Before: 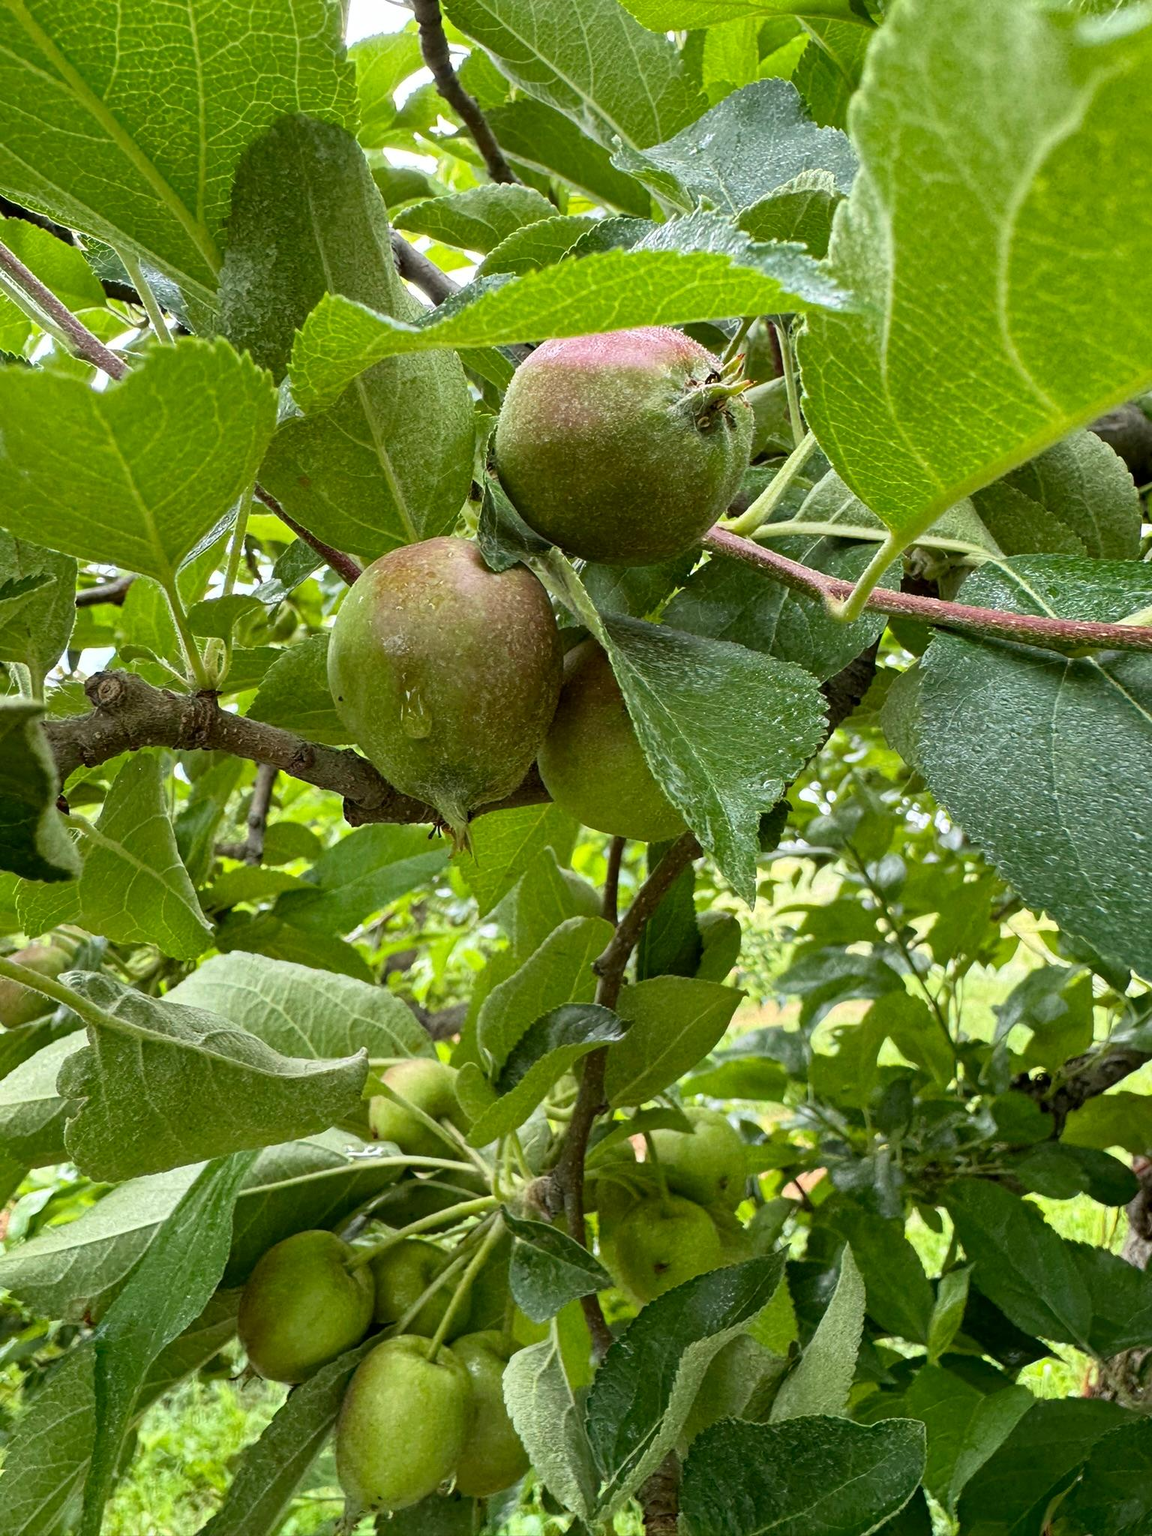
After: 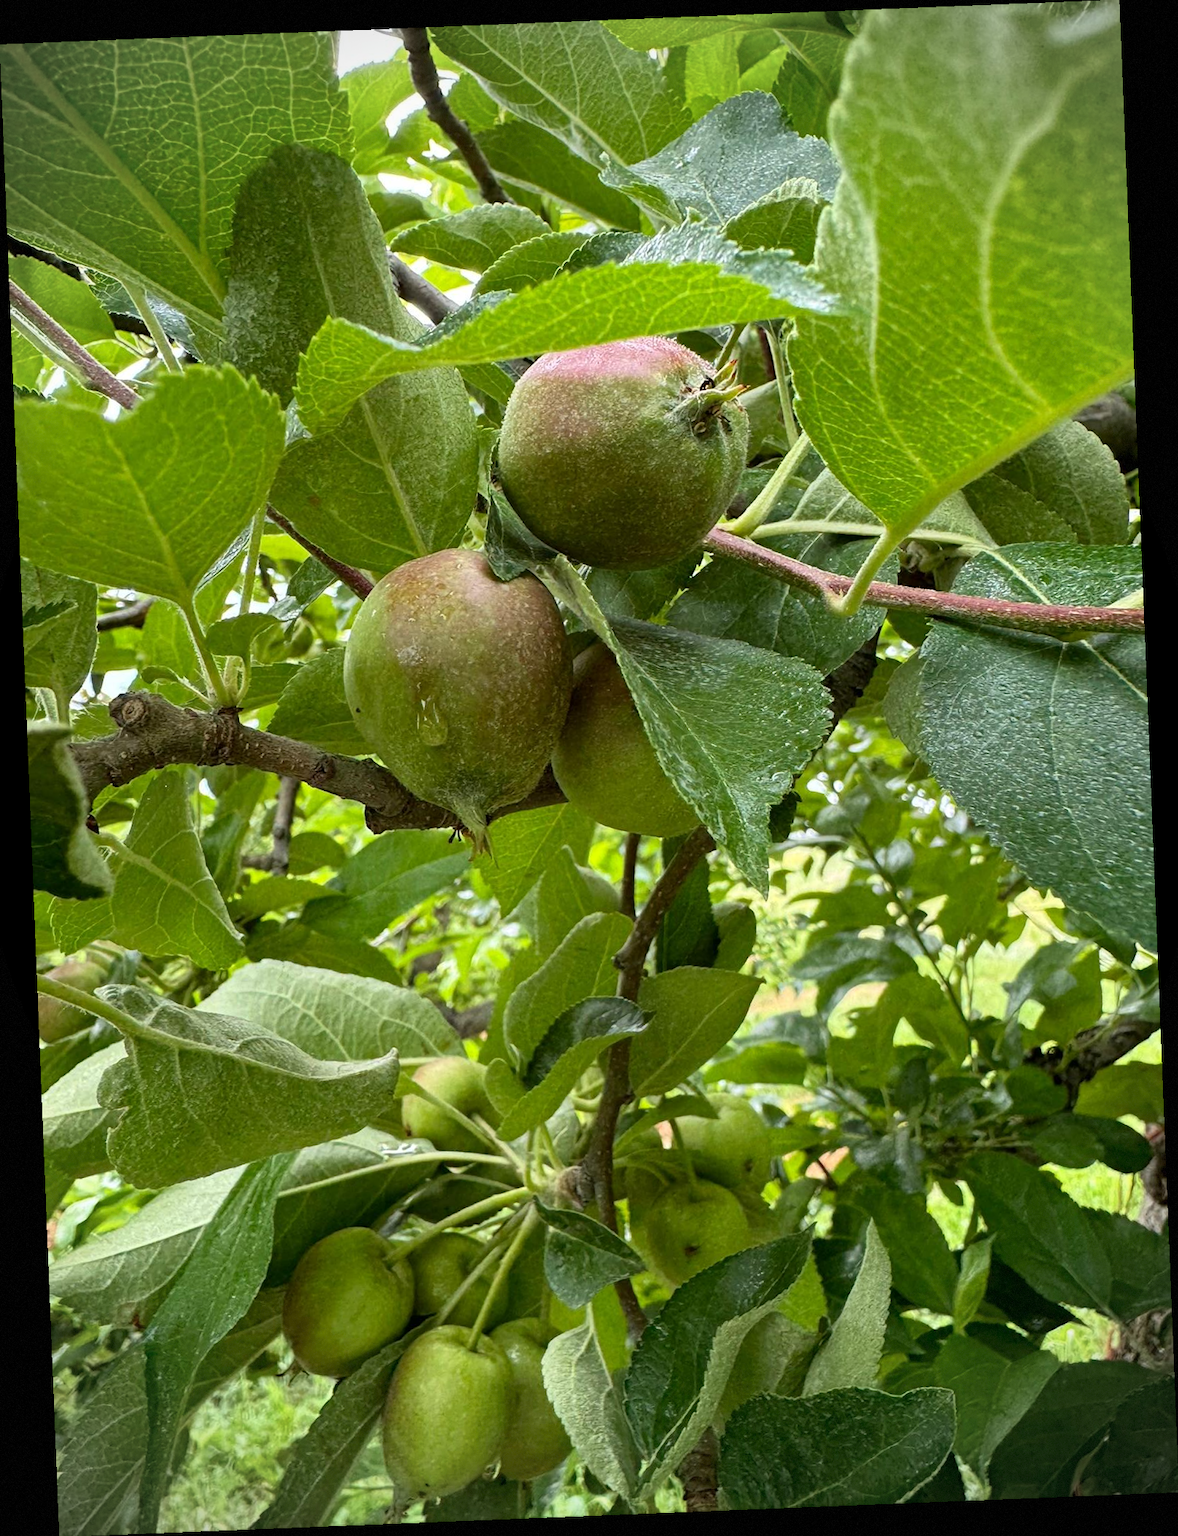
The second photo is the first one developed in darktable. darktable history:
vignetting: dithering 8-bit output, unbound false
rotate and perspective: rotation -2.29°, automatic cropping off
